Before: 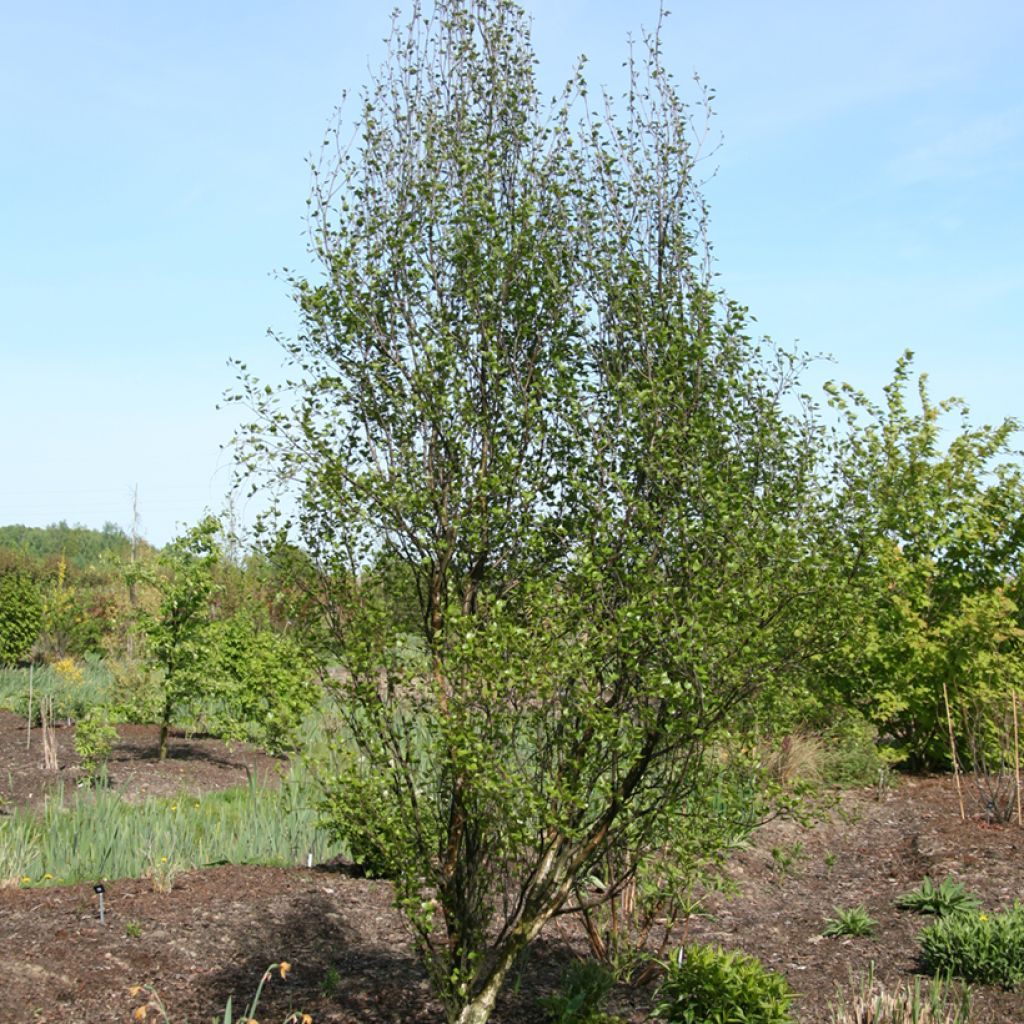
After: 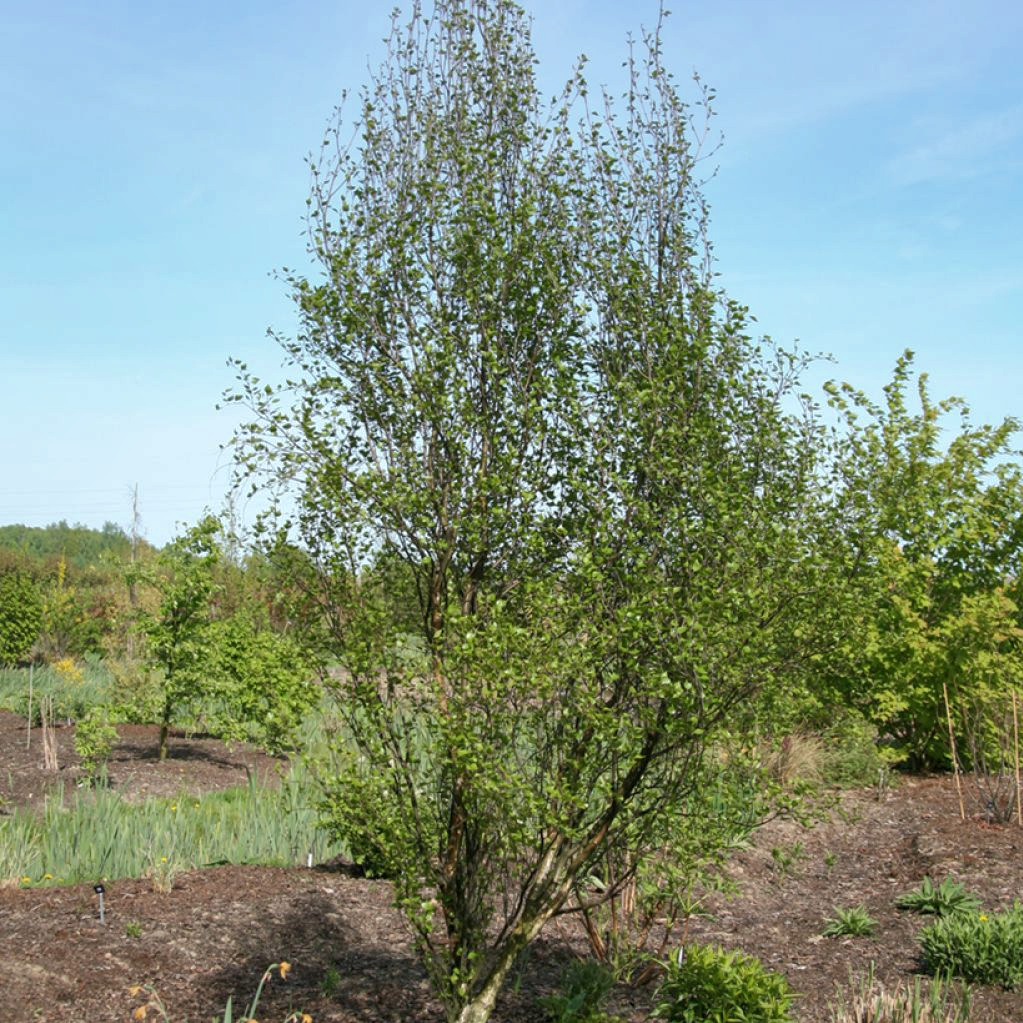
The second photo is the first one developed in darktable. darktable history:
crop: left 0.014%
shadows and highlights: on, module defaults
local contrast: highlights 103%, shadows 100%, detail 119%, midtone range 0.2
